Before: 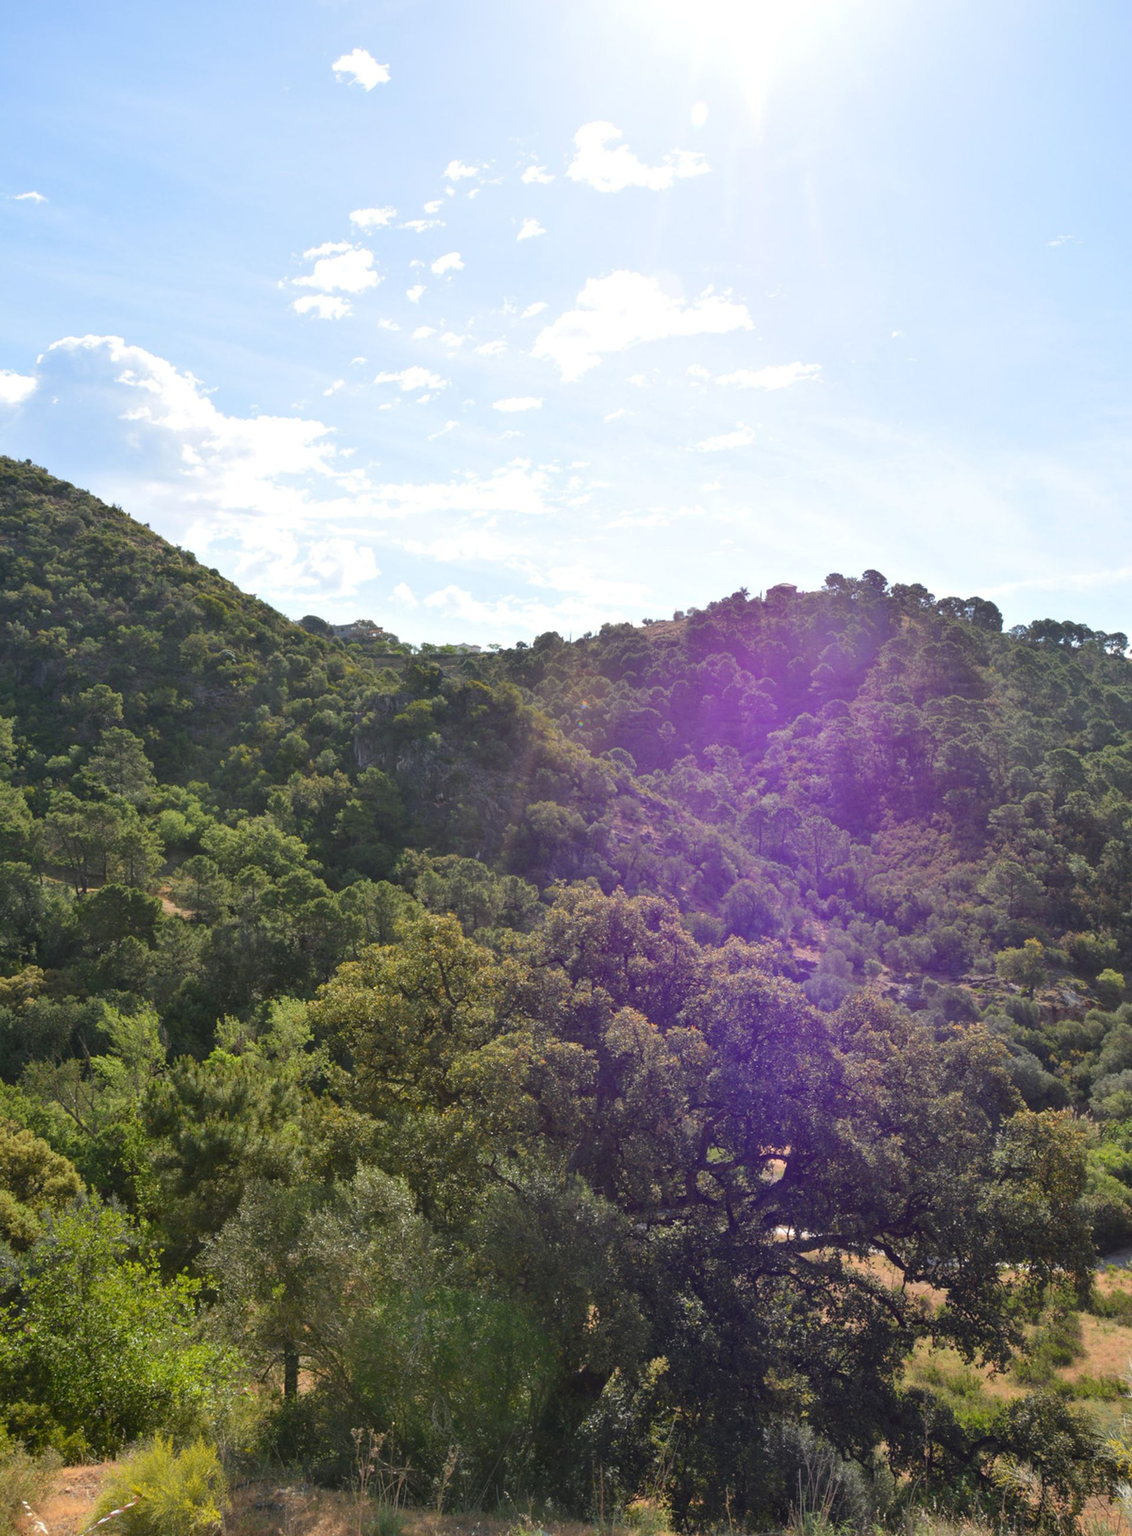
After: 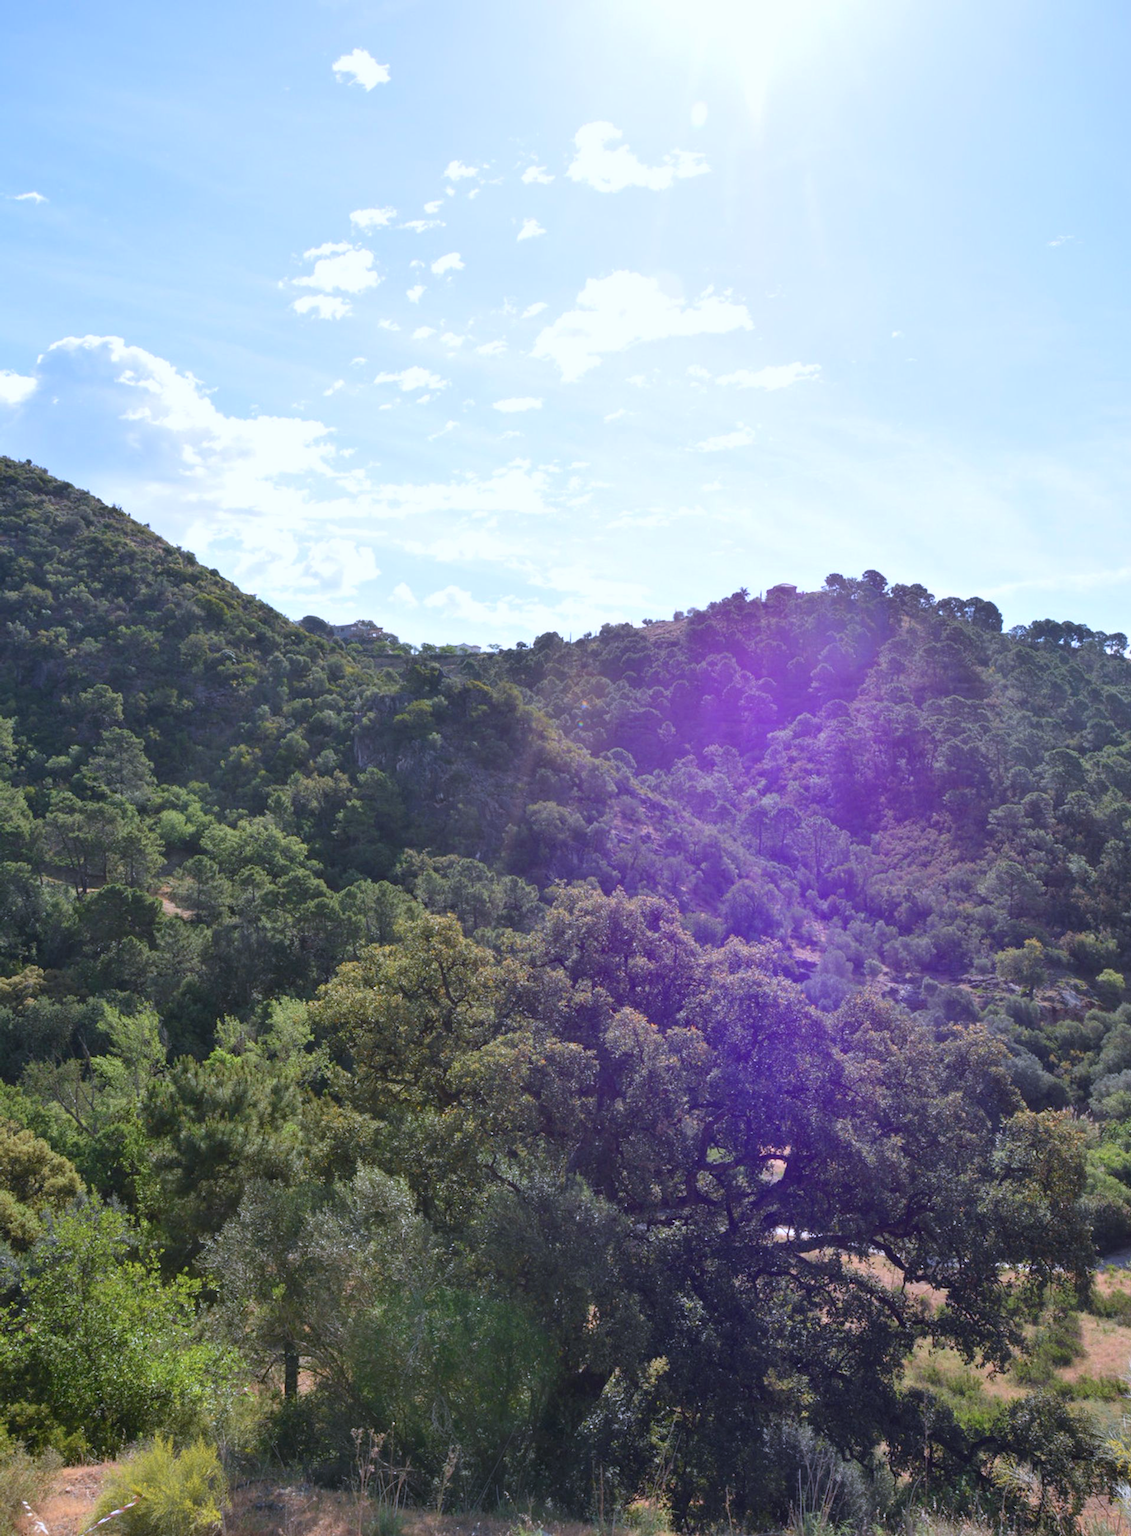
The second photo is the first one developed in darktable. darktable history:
color calibration: illuminant as shot in camera, x 0.379, y 0.396, temperature 4133.44 K
